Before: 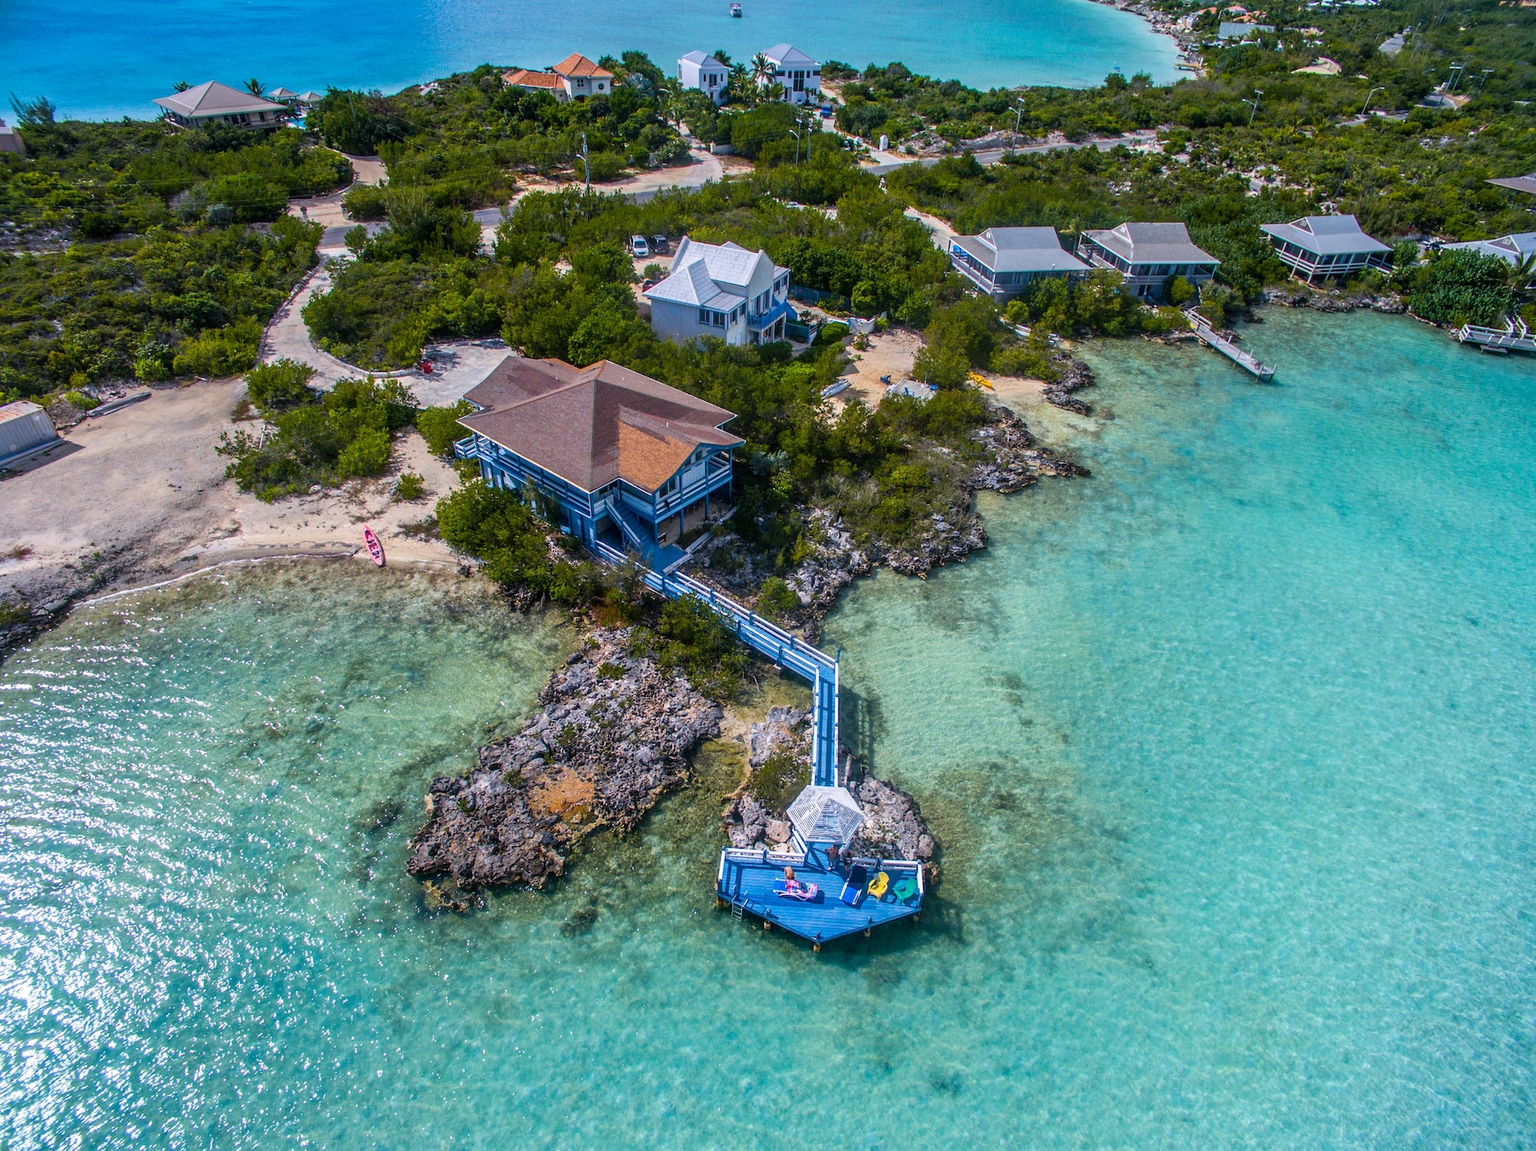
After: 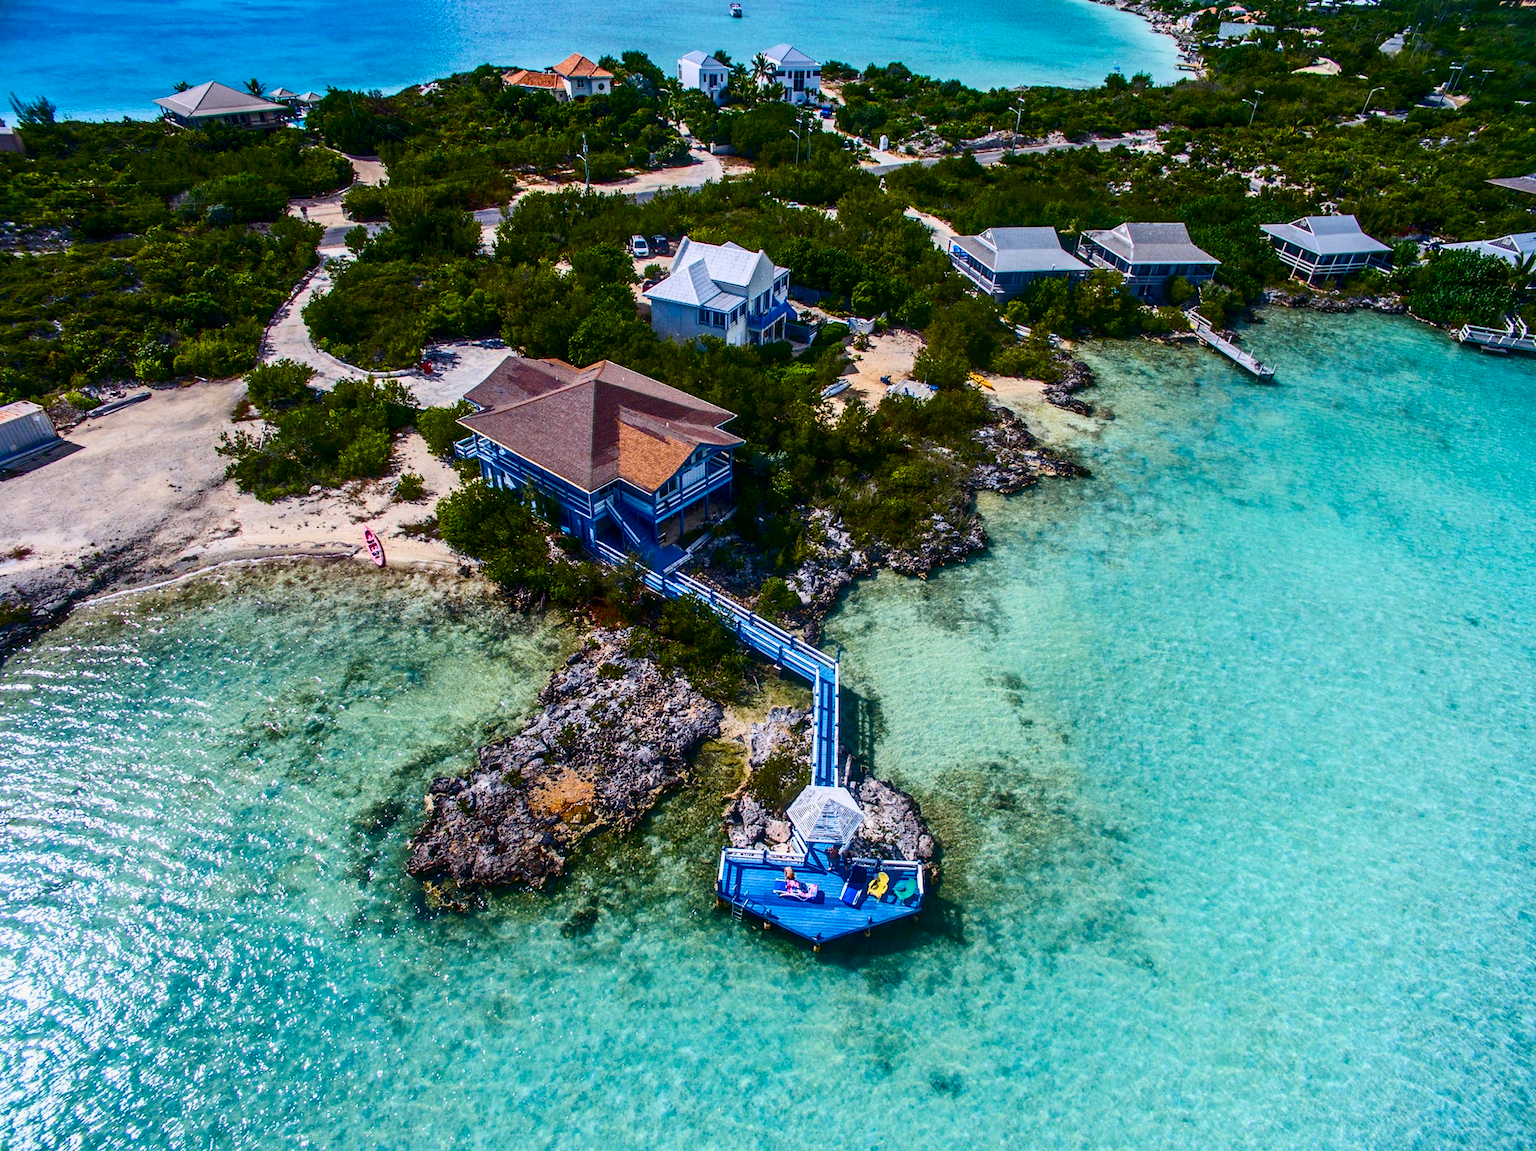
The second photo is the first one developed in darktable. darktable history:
contrast brightness saturation: contrast 0.338, brightness -0.075, saturation 0.172
color balance rgb: perceptual saturation grading › global saturation 14.146%, perceptual saturation grading › highlights -25.224%, perceptual saturation grading › shadows 24.534%, contrast -10.079%
